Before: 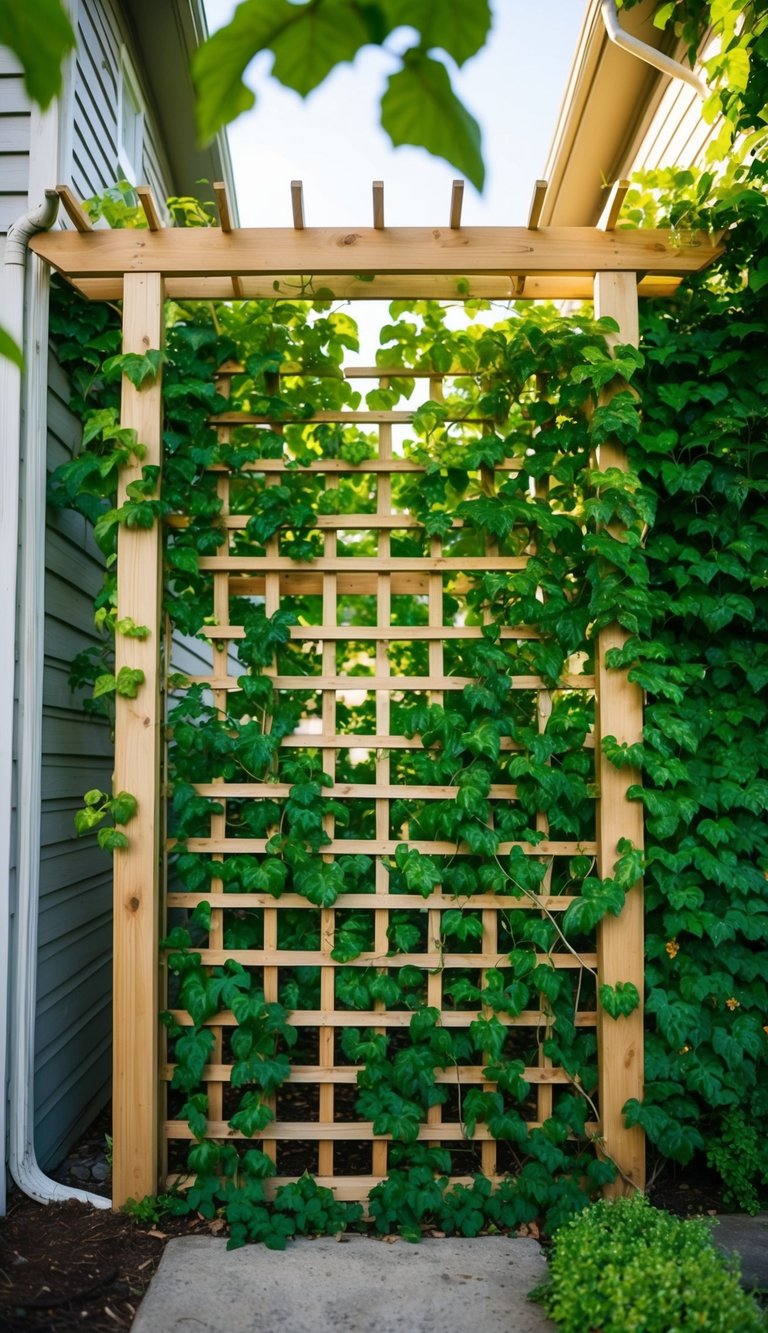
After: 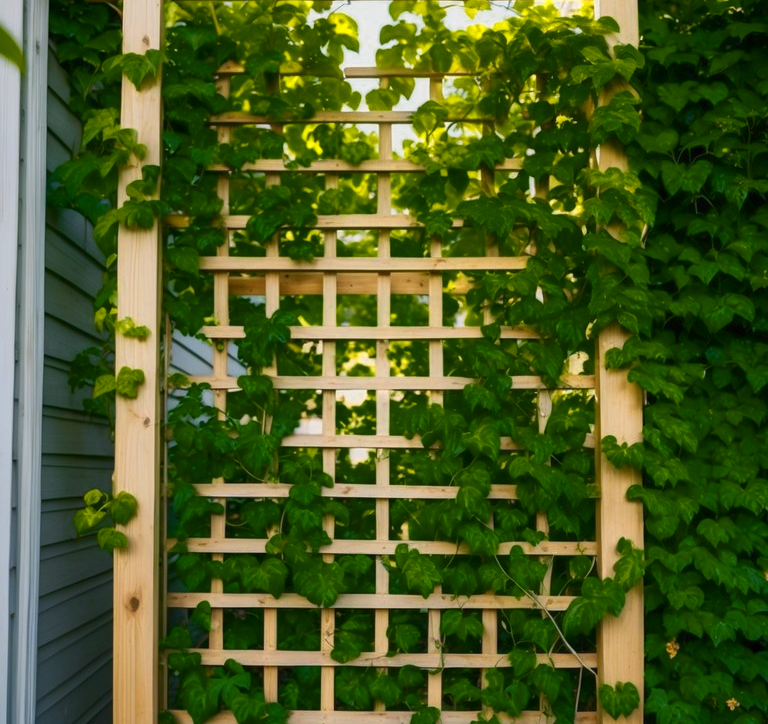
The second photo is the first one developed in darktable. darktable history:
crop and rotate: top 22.554%, bottom 23.092%
tone equalizer: -8 EV 0.255 EV, -7 EV 0.408 EV, -6 EV 0.451 EV, -5 EV 0.255 EV, -3 EV -0.246 EV, -2 EV -0.416 EV, -1 EV -0.4 EV, +0 EV -0.27 EV
color zones: curves: ch0 [(0.099, 0.624) (0.257, 0.596) (0.384, 0.376) (0.529, 0.492) (0.697, 0.564) (0.768, 0.532) (0.908, 0.644)]; ch1 [(0.112, 0.564) (0.254, 0.612) (0.432, 0.676) (0.592, 0.456) (0.743, 0.684) (0.888, 0.536)]; ch2 [(0.25, 0.5) (0.469, 0.36) (0.75, 0.5)]
